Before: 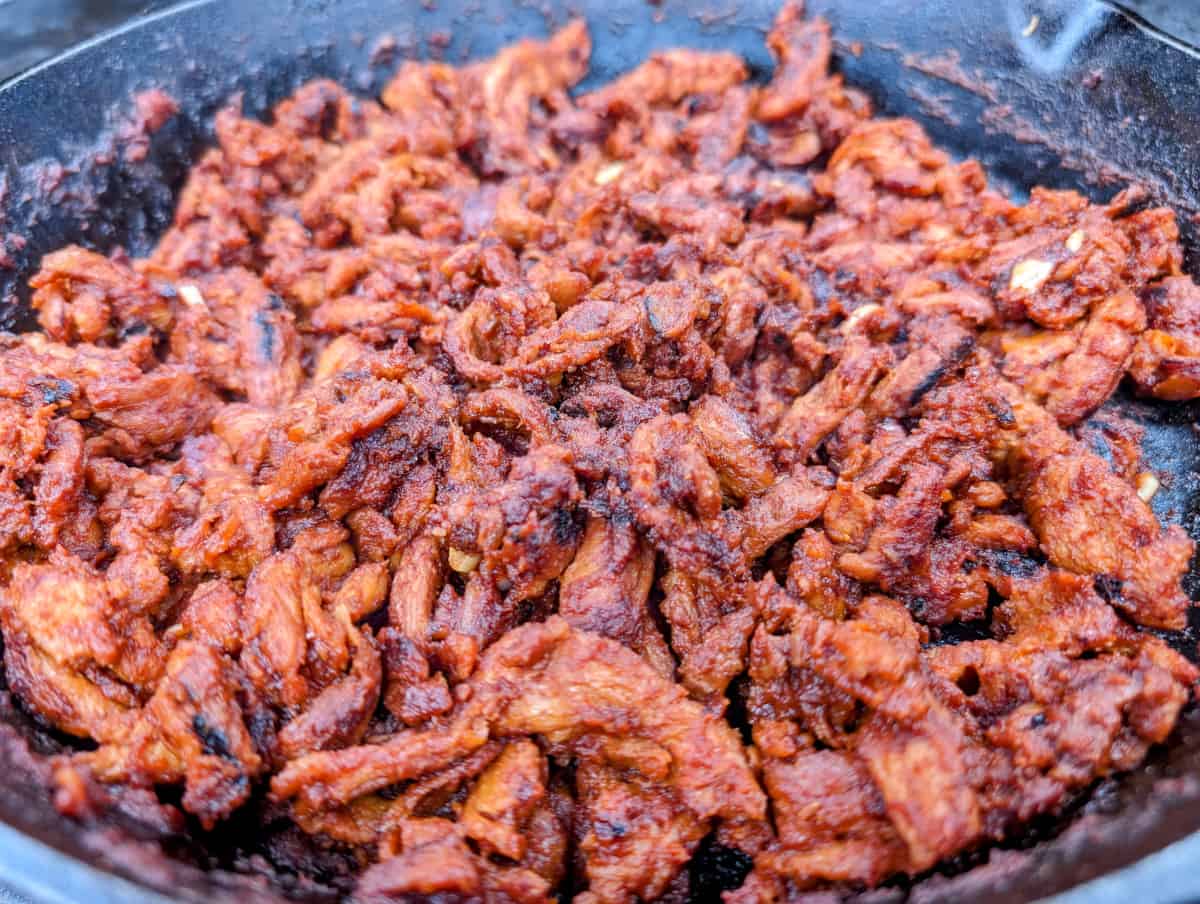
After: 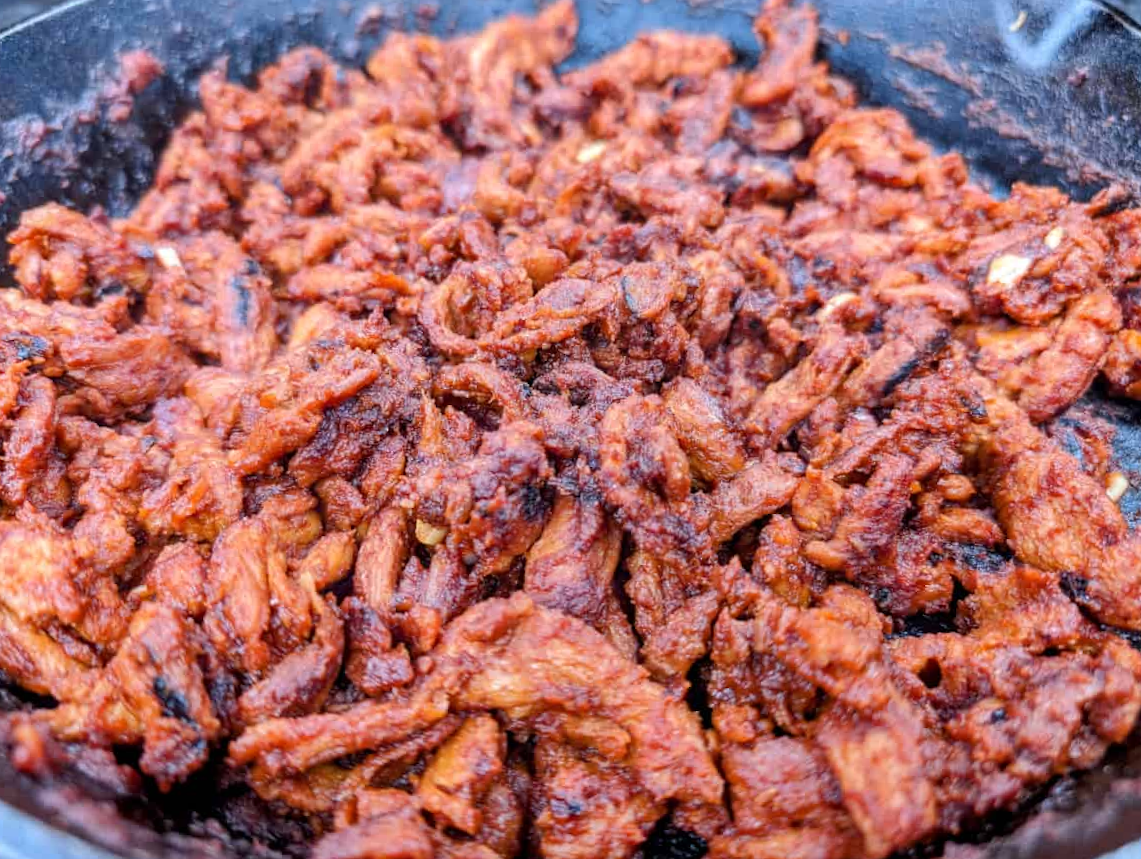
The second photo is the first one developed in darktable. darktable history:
crop and rotate: angle -2.26°
